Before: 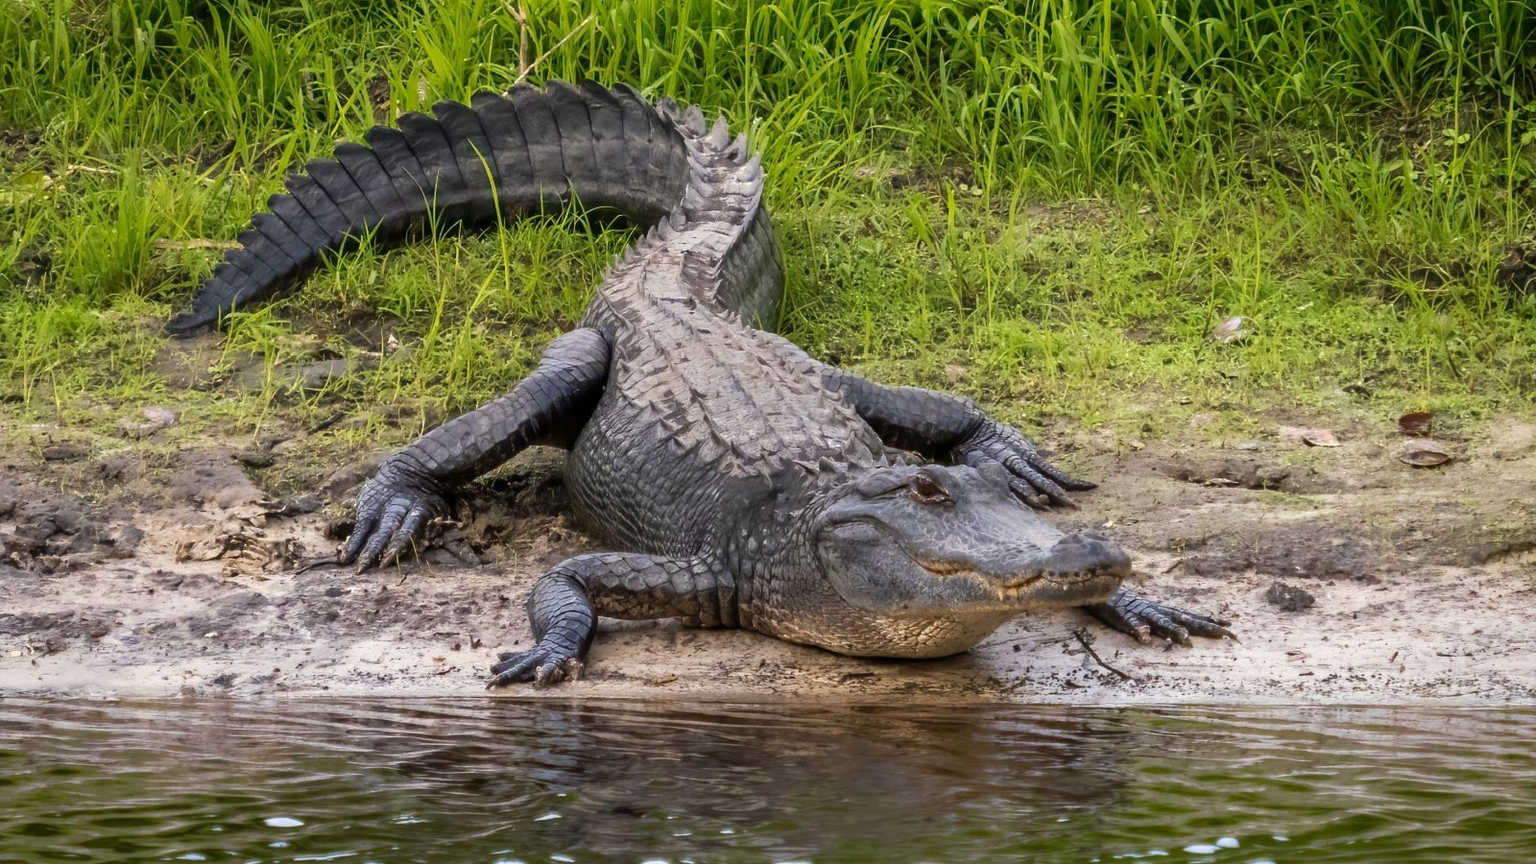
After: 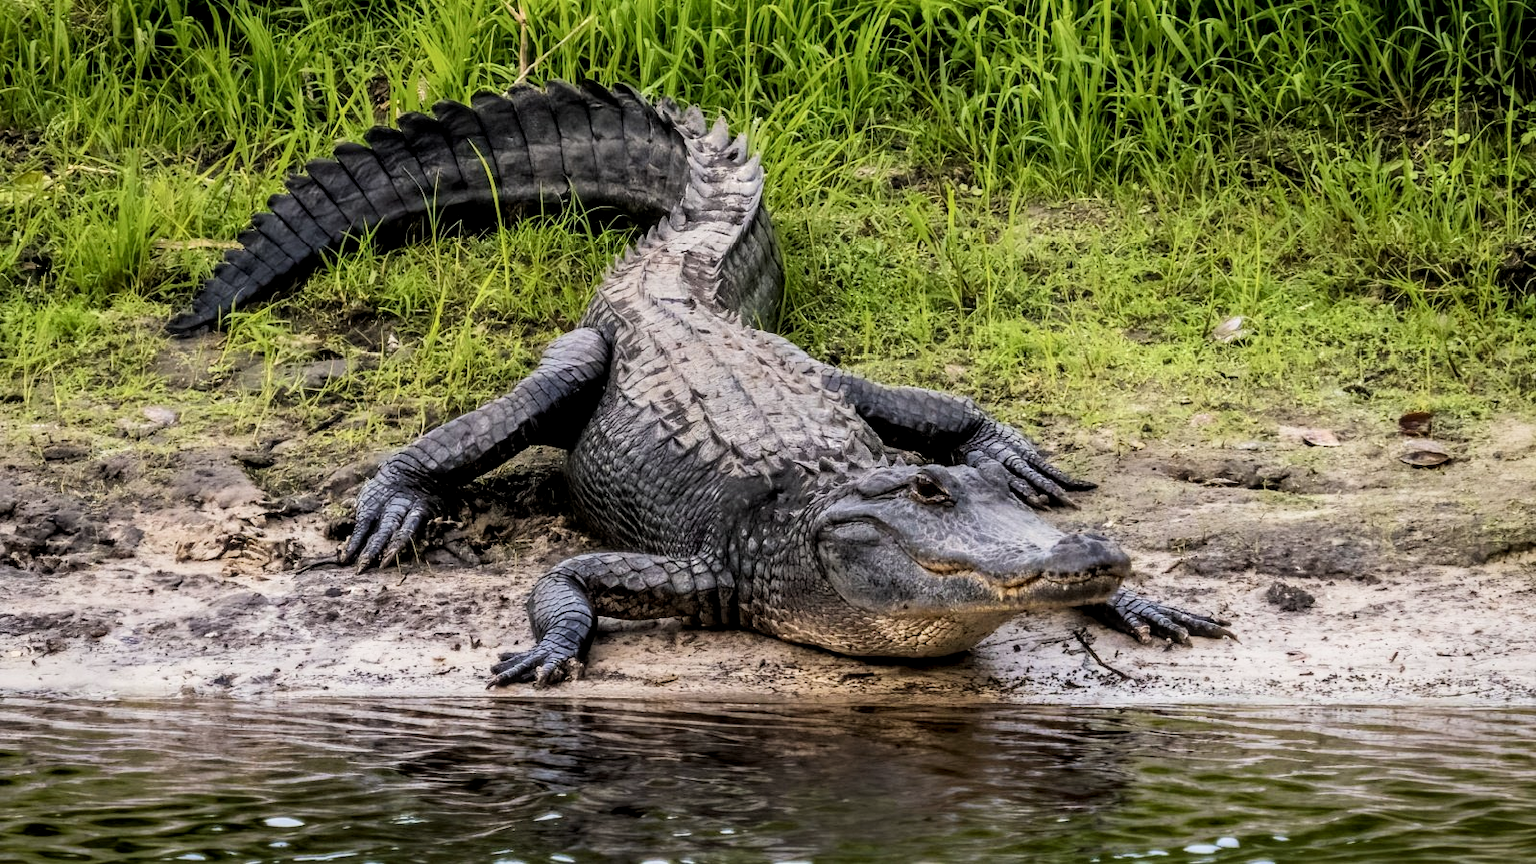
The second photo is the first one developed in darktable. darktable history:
local contrast: on, module defaults
filmic rgb: black relative exposure -16 EV, white relative exposure 6.29 EV, hardness 5.1, contrast 1.35
